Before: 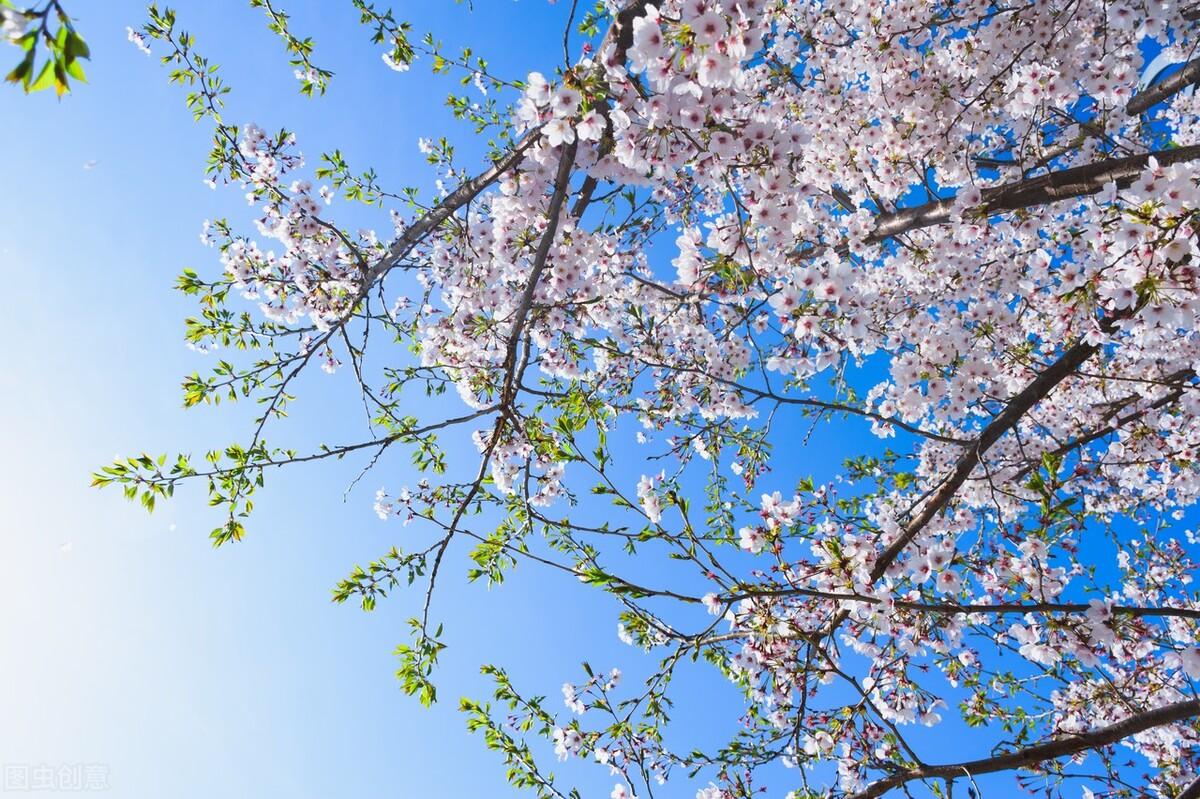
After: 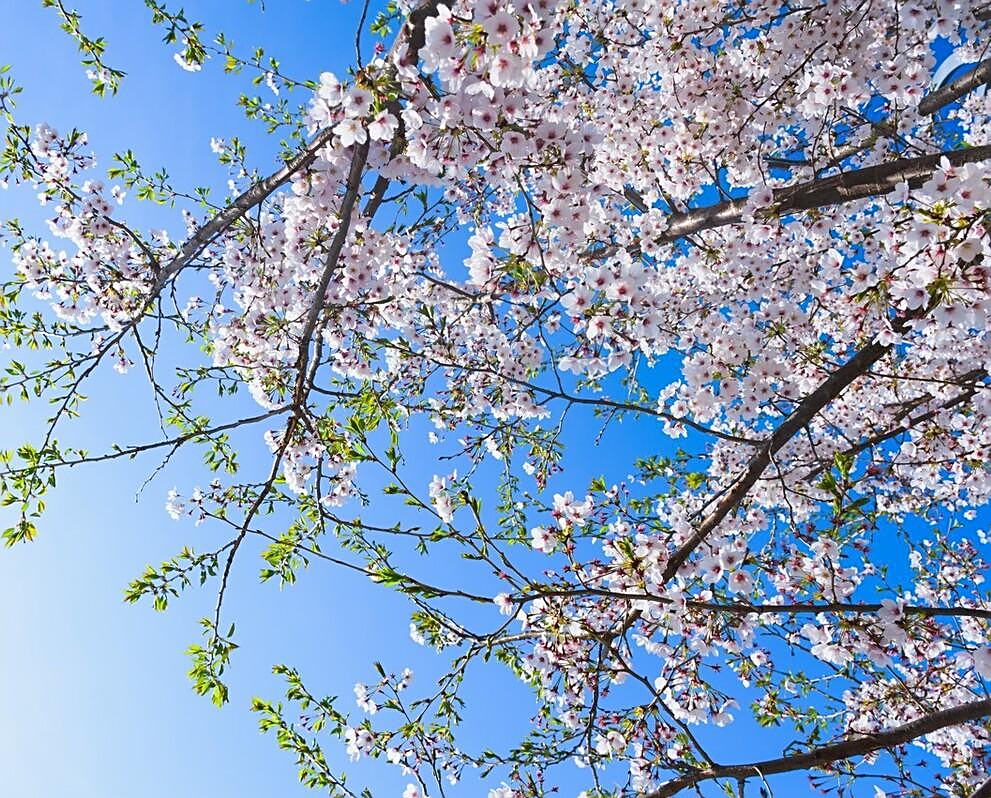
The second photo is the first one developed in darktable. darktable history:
sharpen: on, module defaults
crop: left 17.415%, bottom 0.041%
